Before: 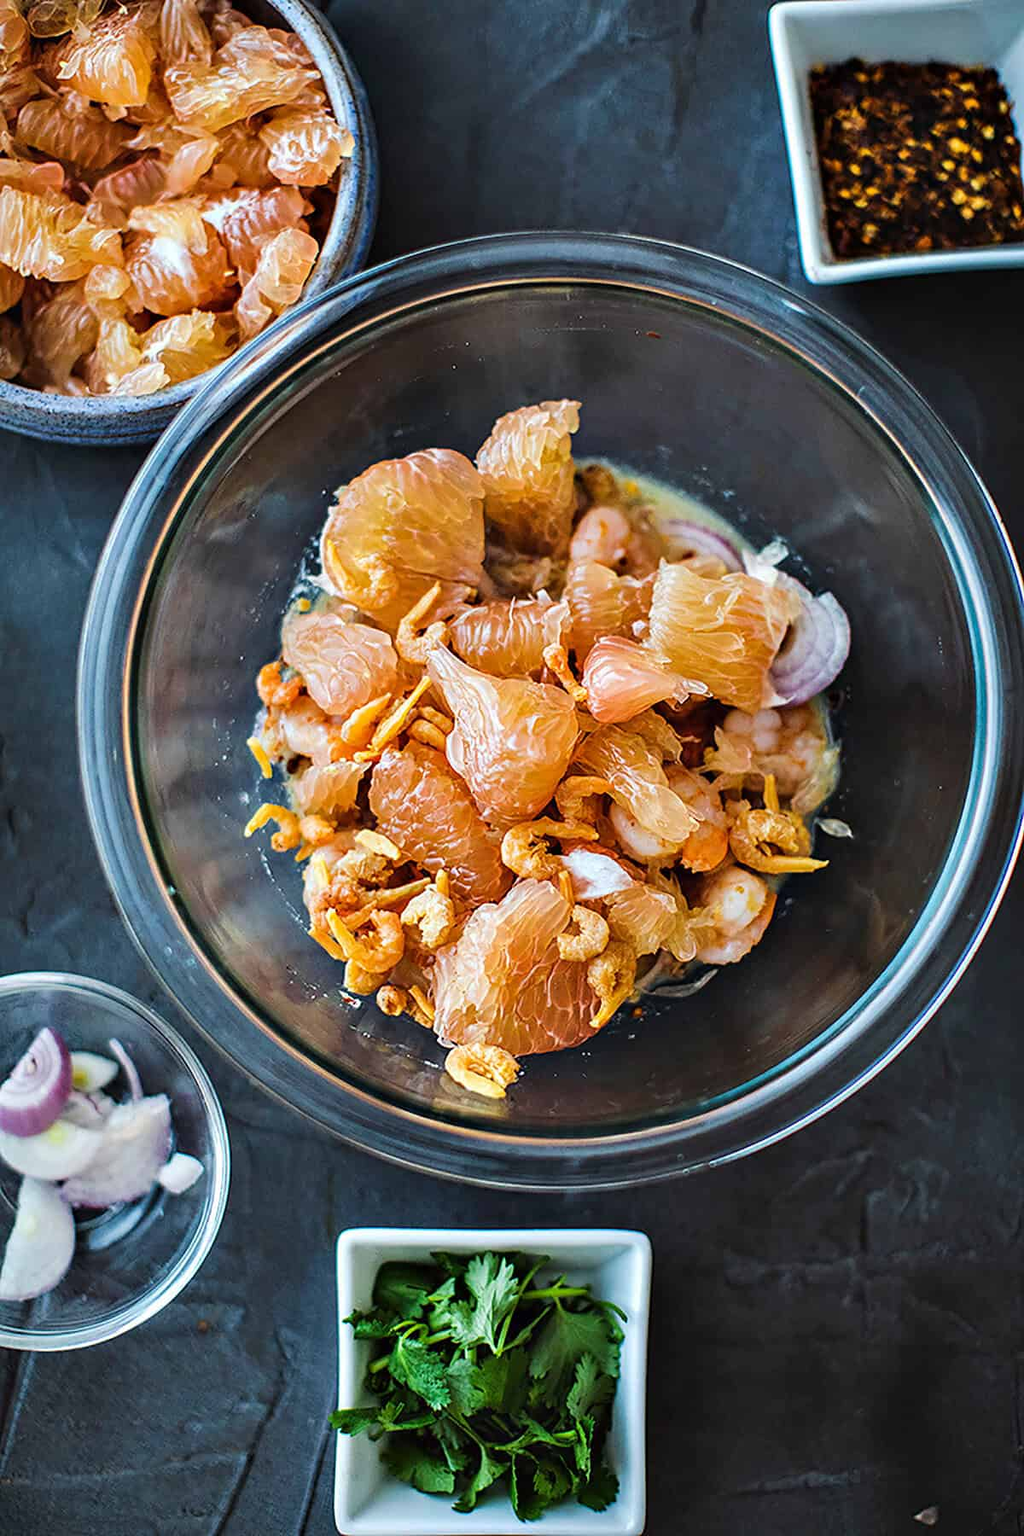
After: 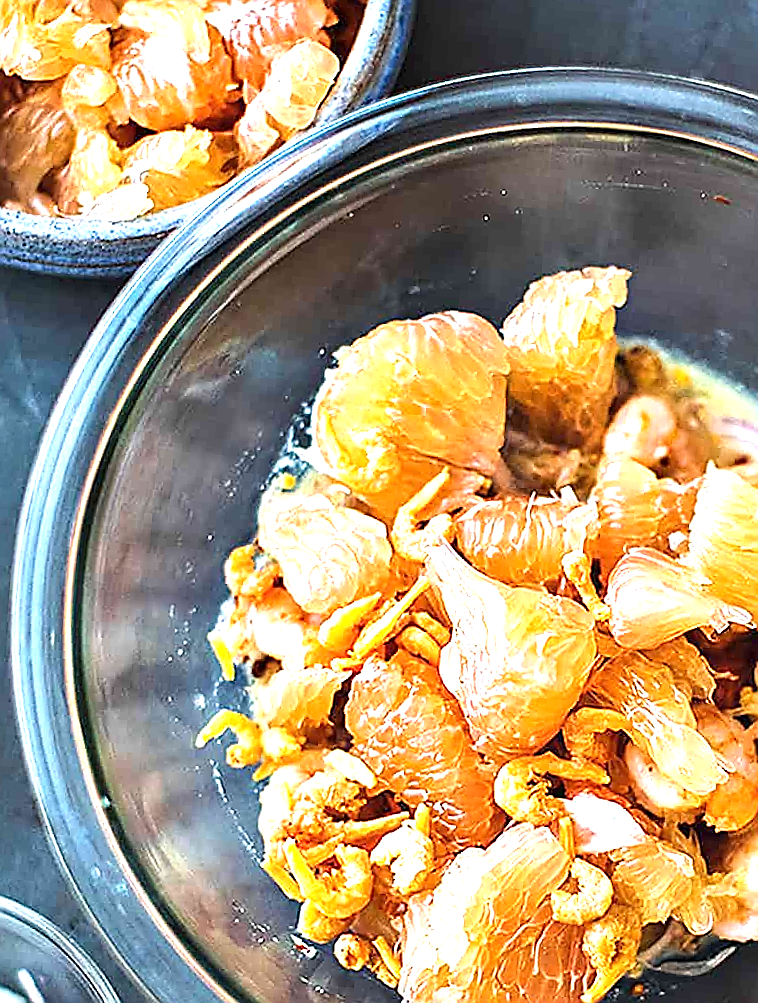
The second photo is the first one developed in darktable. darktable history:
crop and rotate: angle -4.73°, left 2.002%, top 6.972%, right 27.182%, bottom 30.556%
sharpen: radius 1.376, amount 1.266, threshold 0.833
exposure: black level correction 0, exposure 1.2 EV, compensate highlight preservation false
